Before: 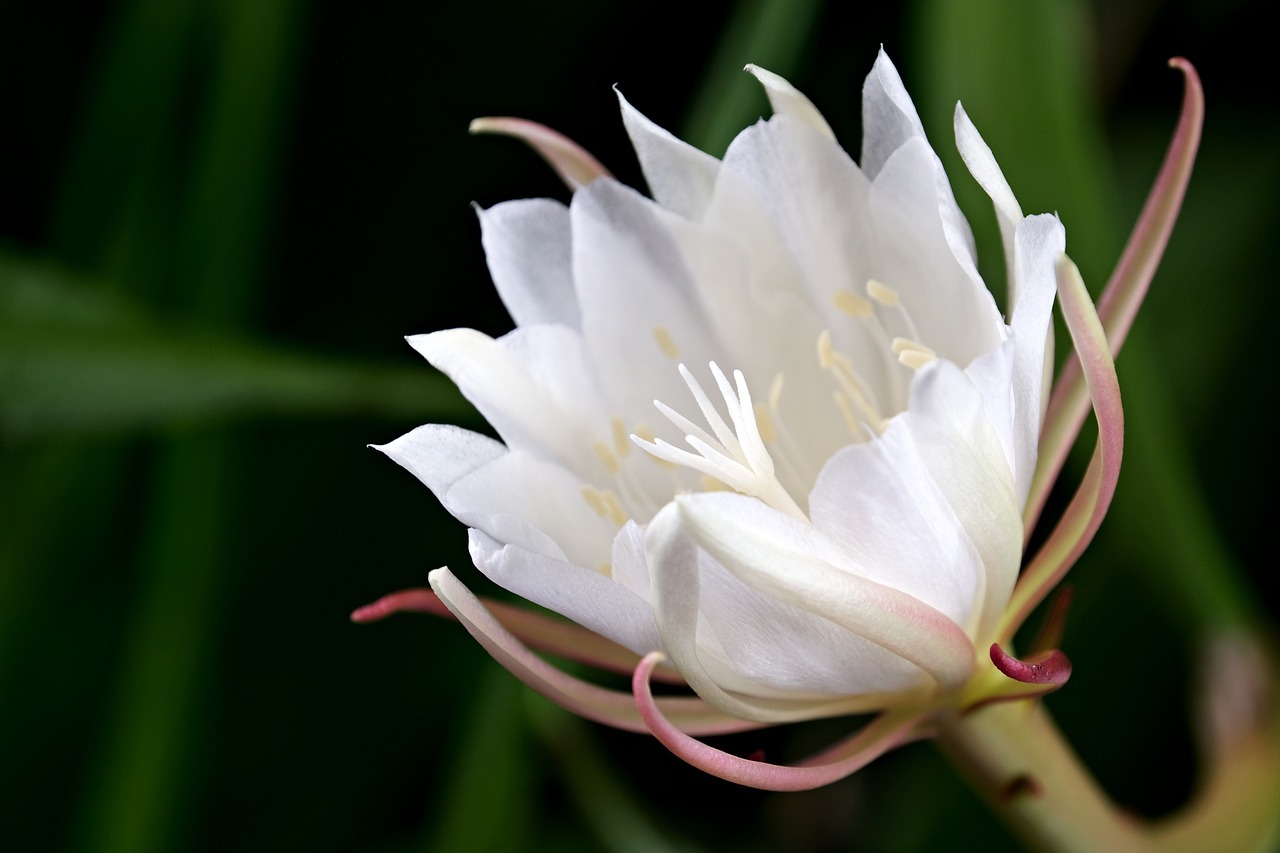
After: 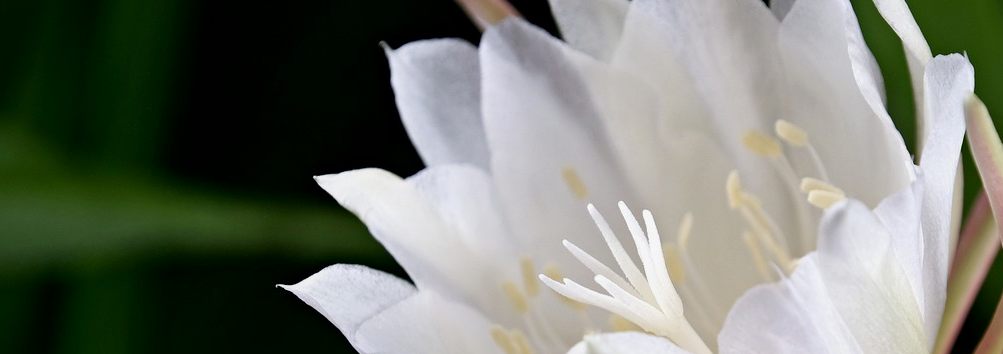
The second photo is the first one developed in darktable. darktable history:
local contrast: mode bilateral grid, contrast 20, coarseness 49, detail 129%, midtone range 0.2
exposure: exposure -0.242 EV, compensate highlight preservation false
color correction: highlights b* -0.051, saturation 1.09
crop: left 7.138%, top 18.787%, right 14.452%, bottom 39.624%
